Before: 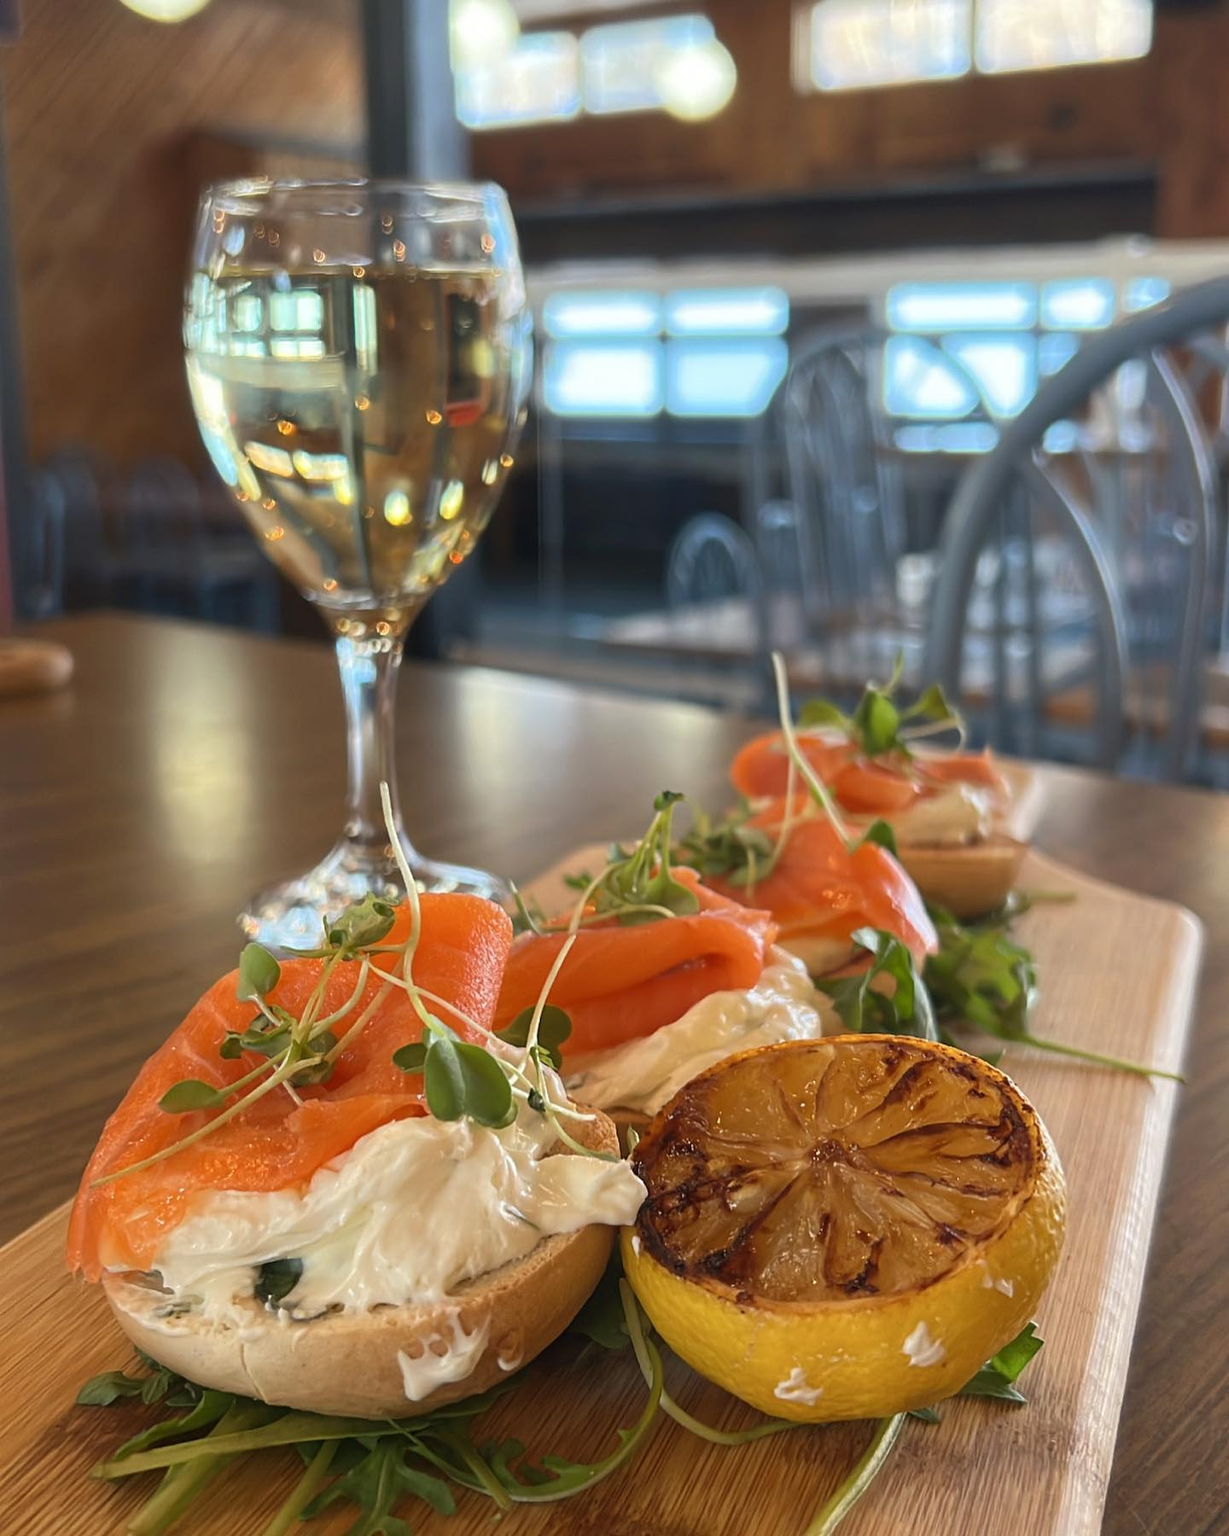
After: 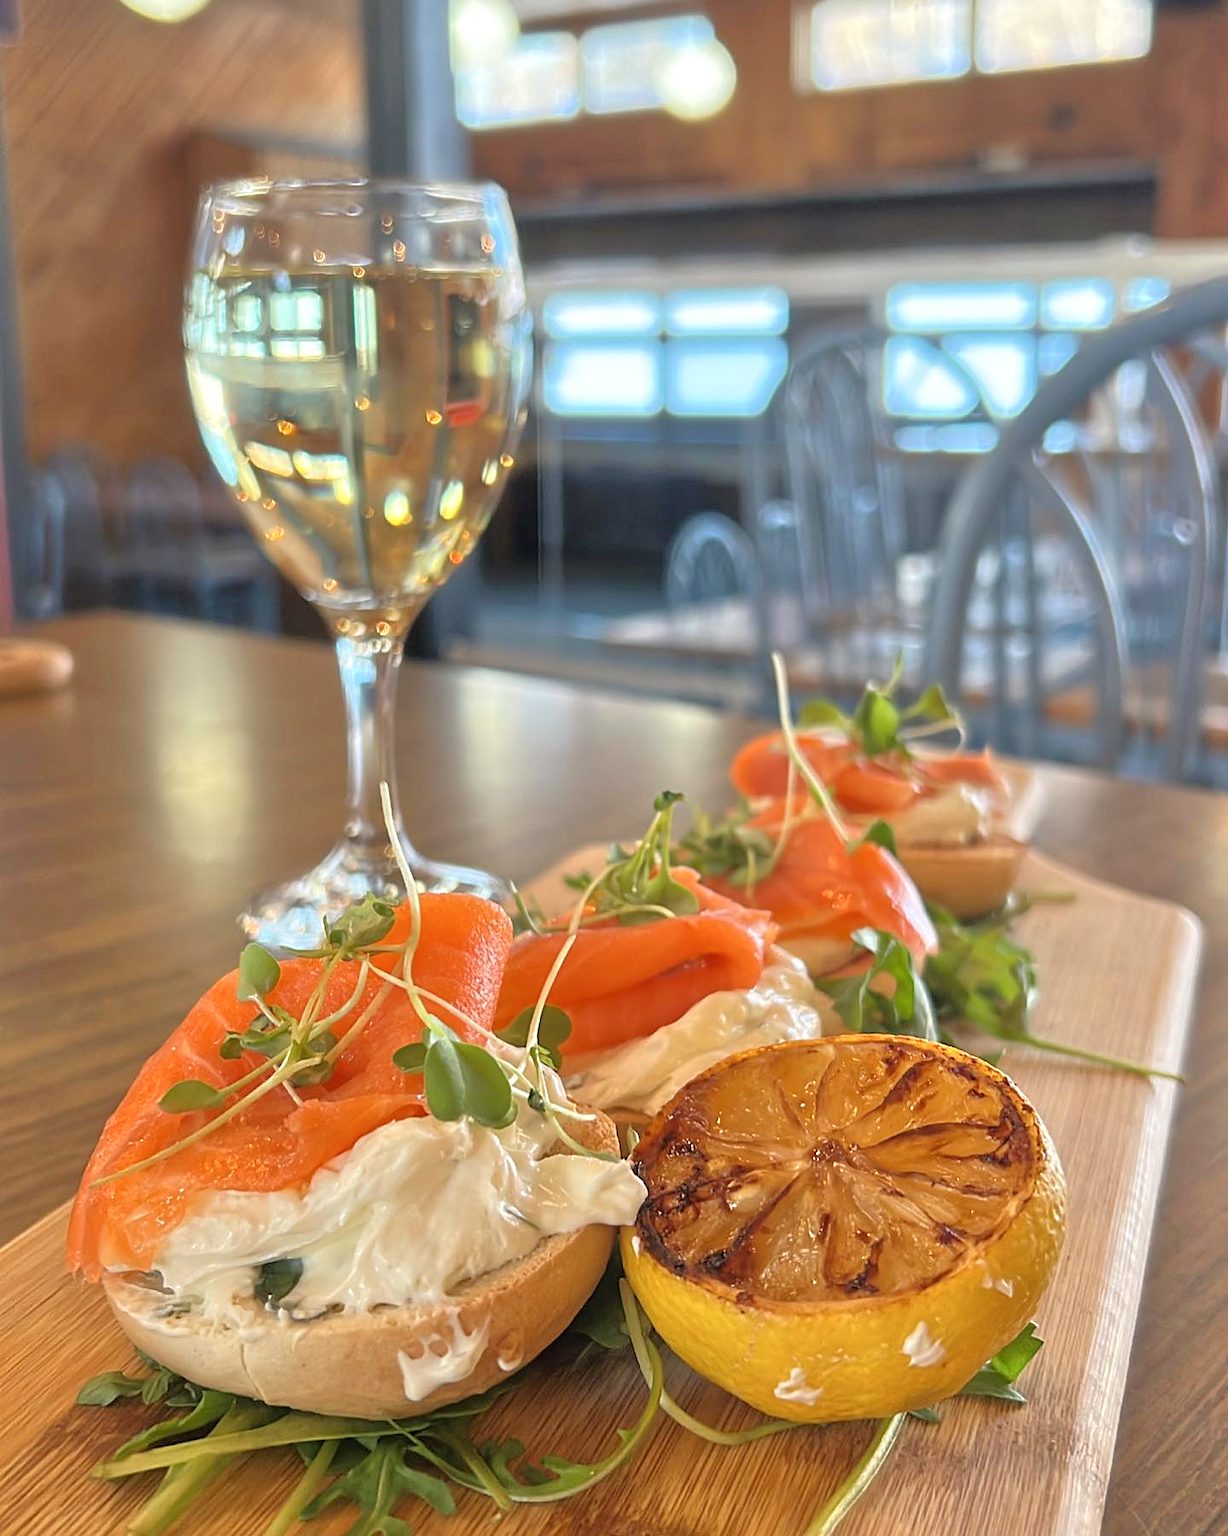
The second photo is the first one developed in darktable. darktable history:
sharpen: amount 0.209
tone equalizer: -7 EV 0.157 EV, -6 EV 0.567 EV, -5 EV 1.14 EV, -4 EV 1.34 EV, -3 EV 1.14 EV, -2 EV 0.6 EV, -1 EV 0.163 EV, mask exposure compensation -0.493 EV
